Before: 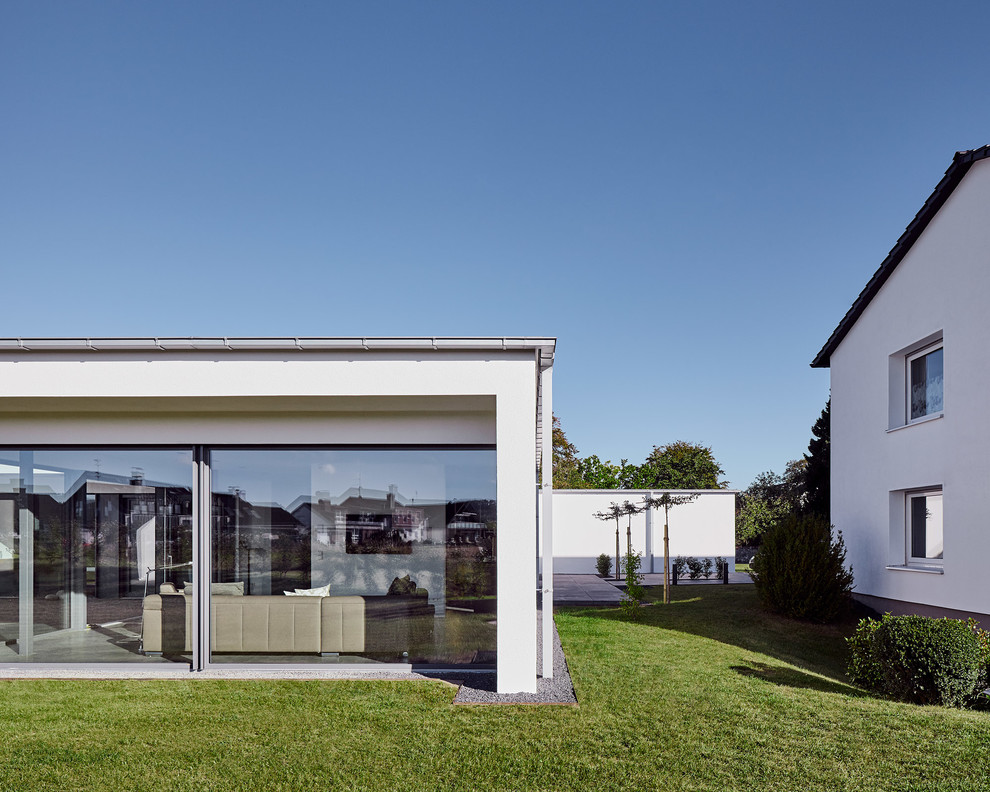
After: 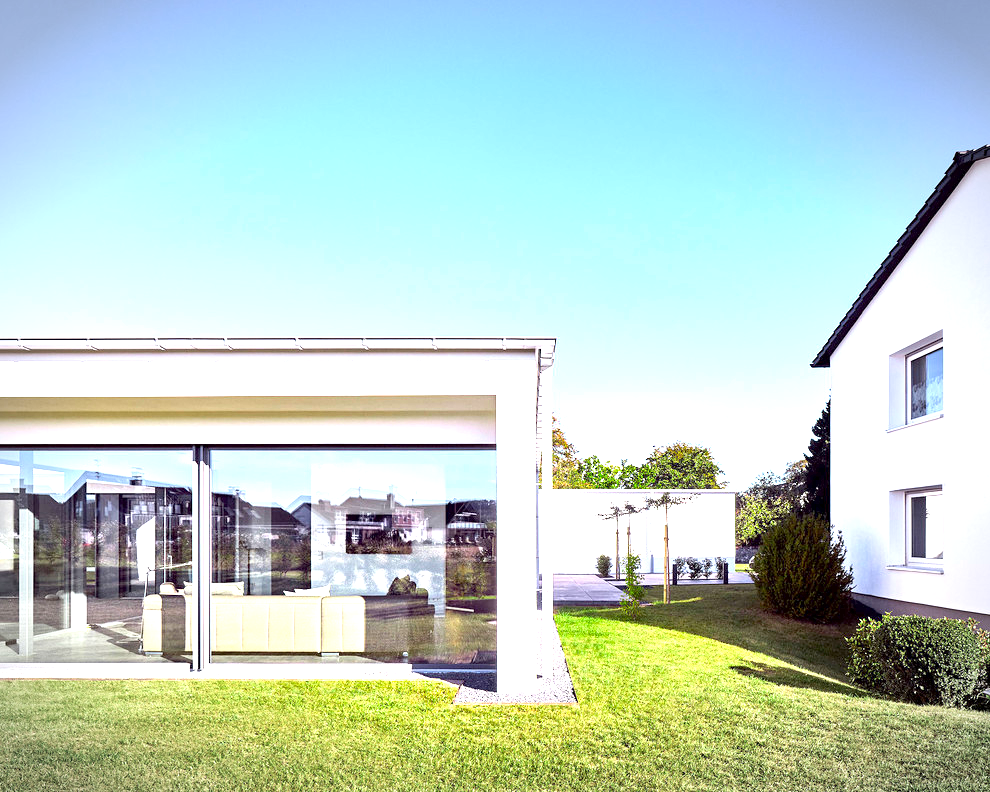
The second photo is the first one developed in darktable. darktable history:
exposure: black level correction 0.001, exposure 2 EV, compensate highlight preservation false
contrast brightness saturation: contrast 0.07, brightness 0.08, saturation 0.18
vignetting: automatic ratio true
